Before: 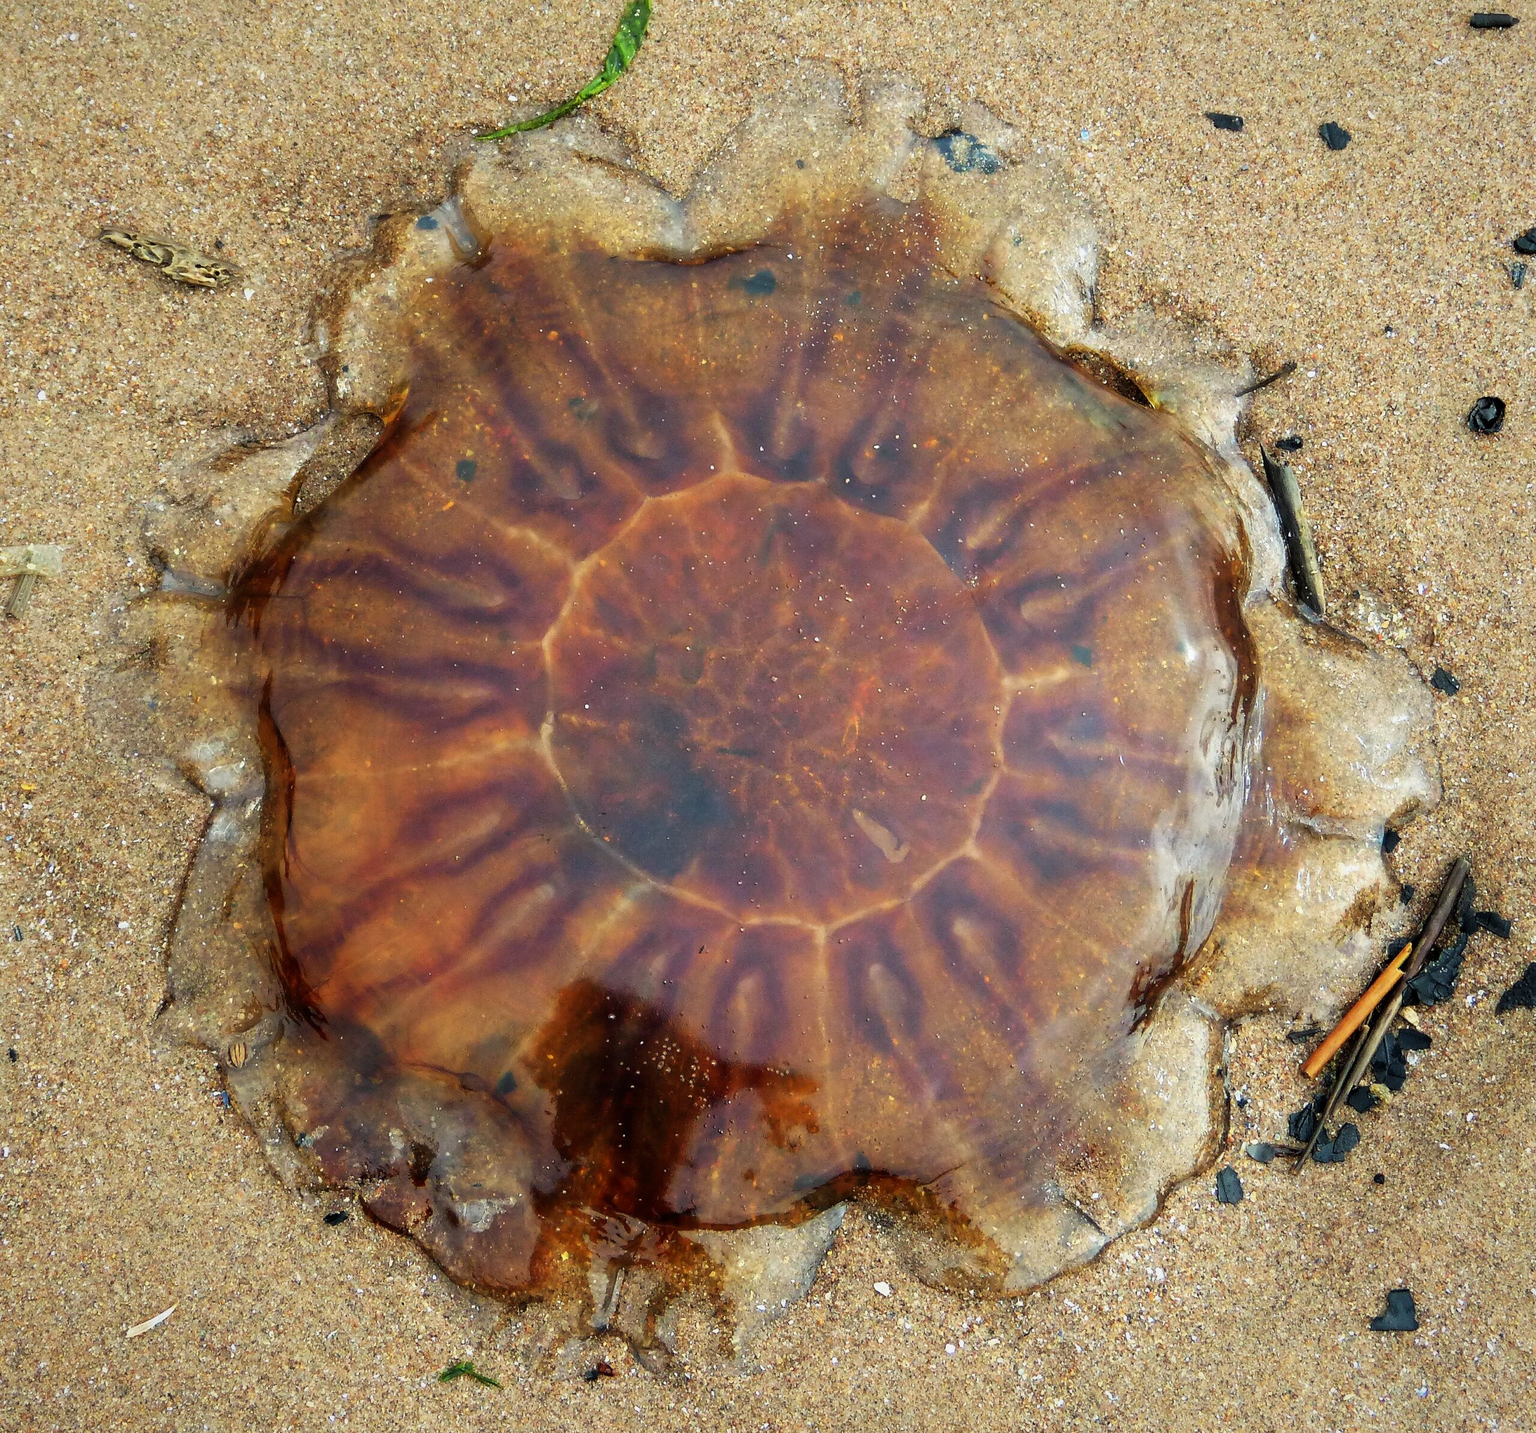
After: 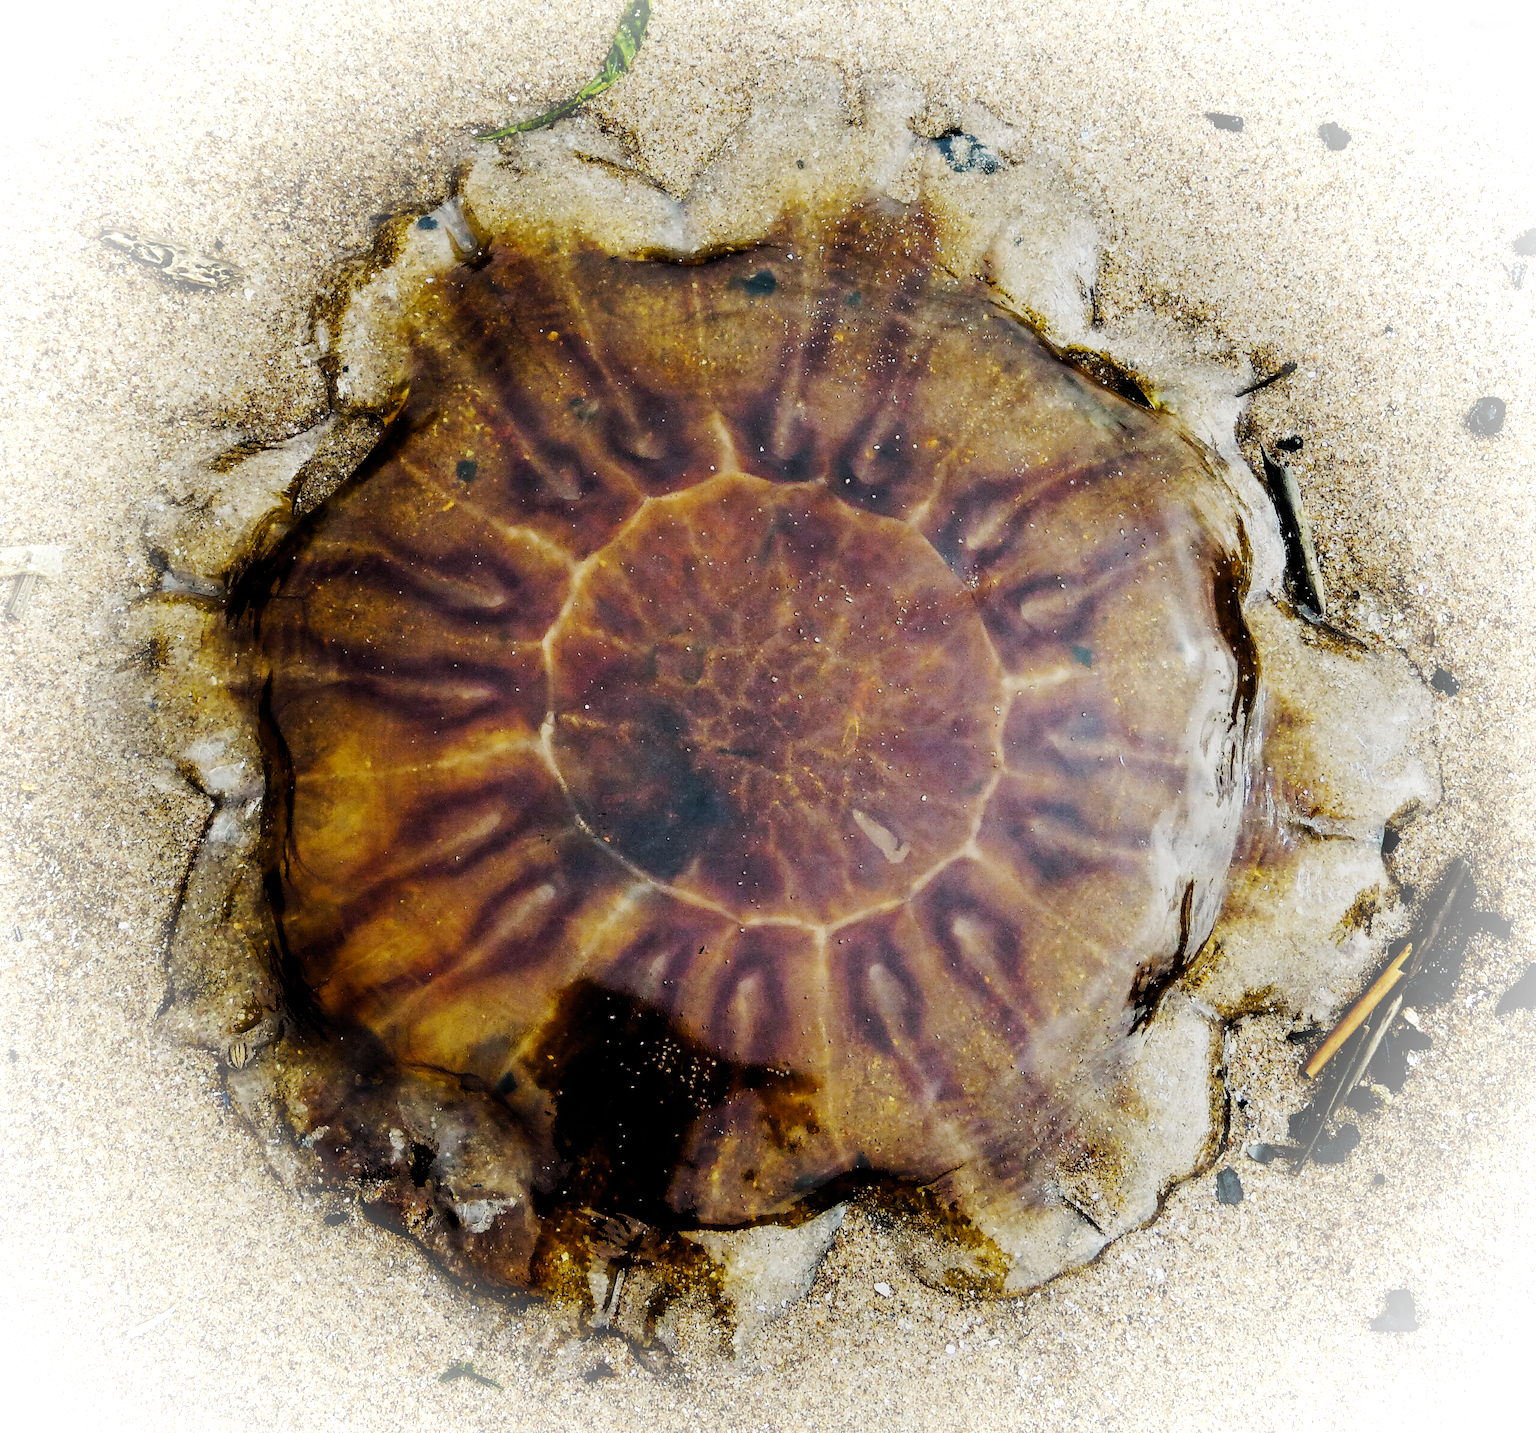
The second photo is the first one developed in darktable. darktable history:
filmic rgb: black relative exposure -5.04 EV, white relative exposure 4 EV, hardness 2.87, contrast 1.301, highlights saturation mix -29.98%, preserve chrominance no, color science v5 (2021)
tone curve: curves: ch0 [(0, 0) (0.126, 0.086) (0.338, 0.307) (0.494, 0.531) (0.703, 0.762) (1, 1)]; ch1 [(0, 0) (0.346, 0.324) (0.45, 0.426) (0.5, 0.5) (0.522, 0.517) (0.55, 0.578) (1, 1)]; ch2 [(0, 0) (0.44, 0.424) (0.501, 0.499) (0.554, 0.554) (0.622, 0.667) (0.707, 0.746) (1, 1)], preserve colors none
vignetting: brightness 0.991, saturation -0.495
color balance rgb: perceptual saturation grading › global saturation 30.896%, global vibrance 20%
